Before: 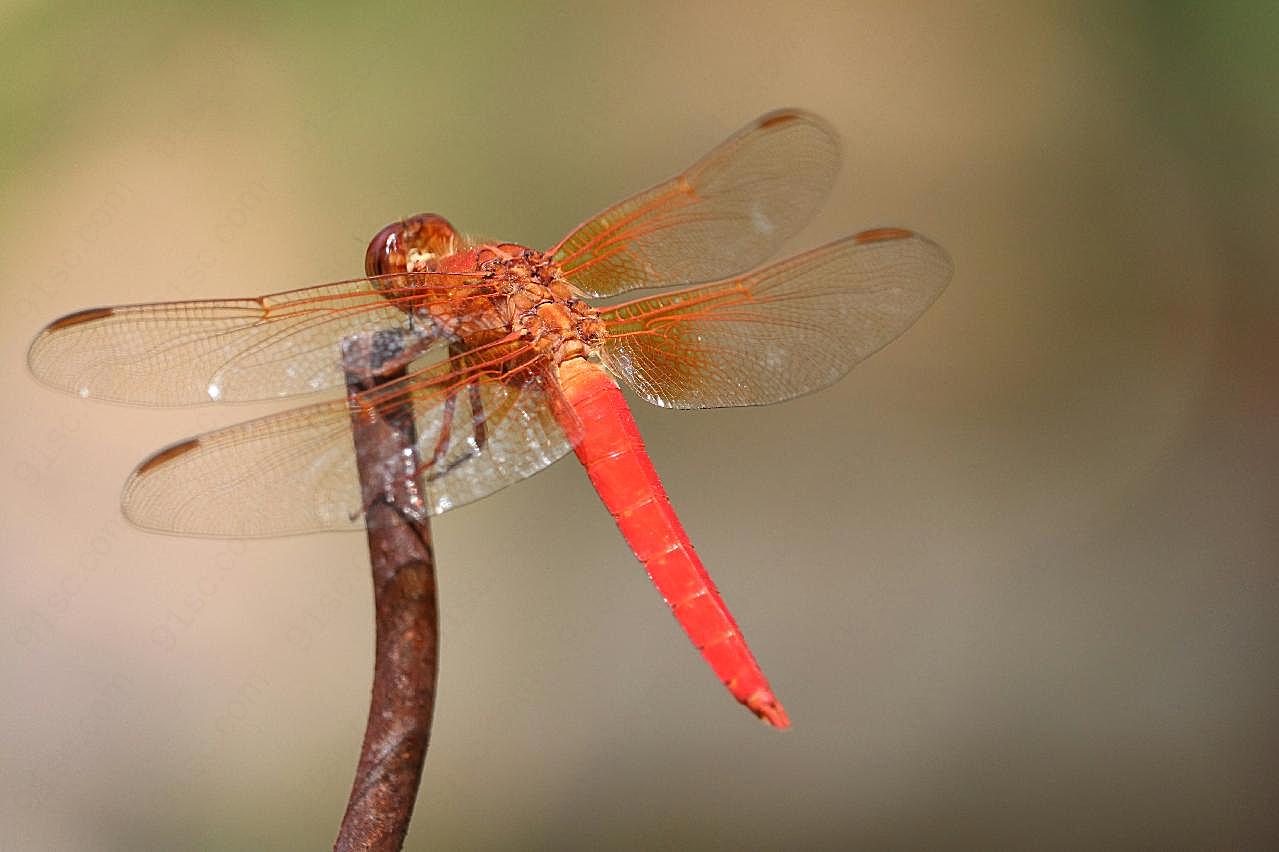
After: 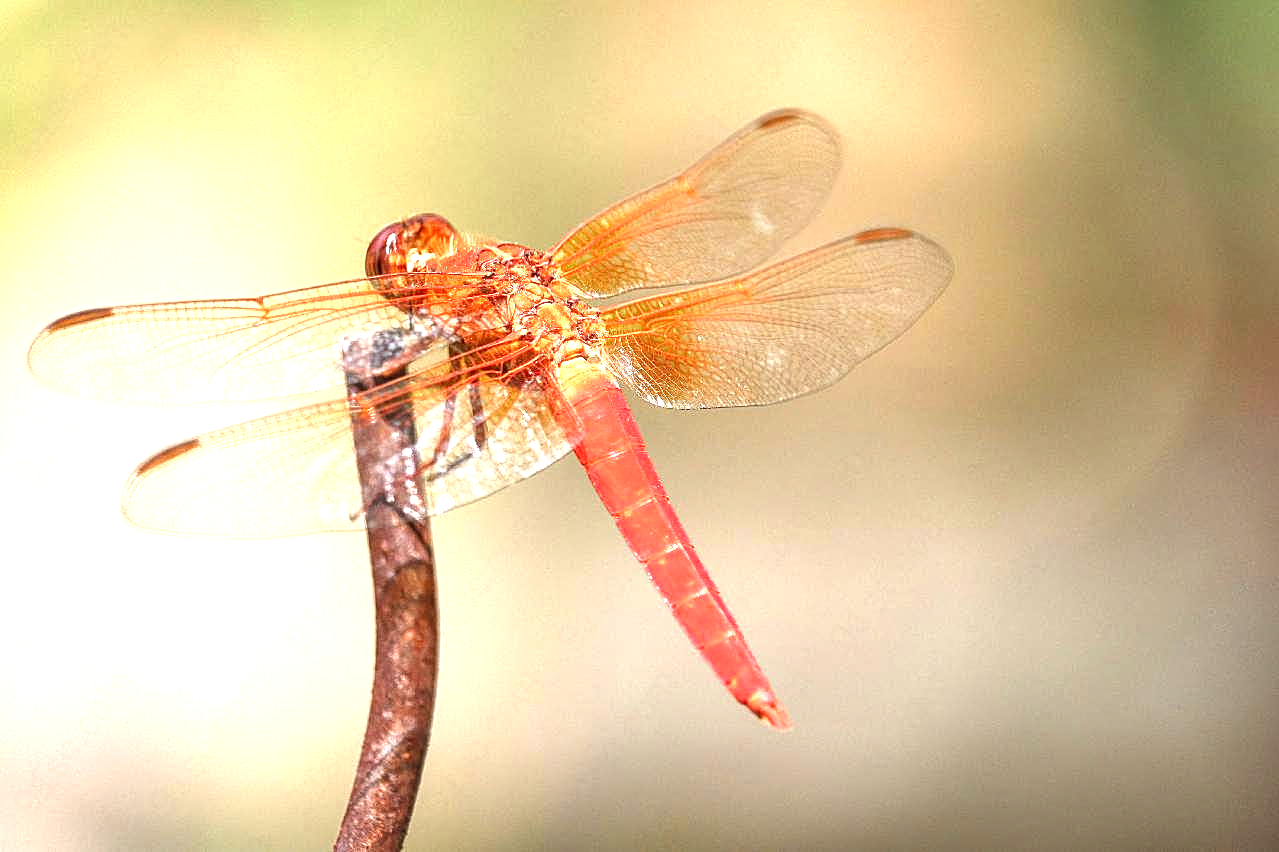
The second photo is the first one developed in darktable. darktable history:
local contrast: detail 130%
exposure: black level correction 0, exposure 1.491 EV, compensate highlight preservation false
